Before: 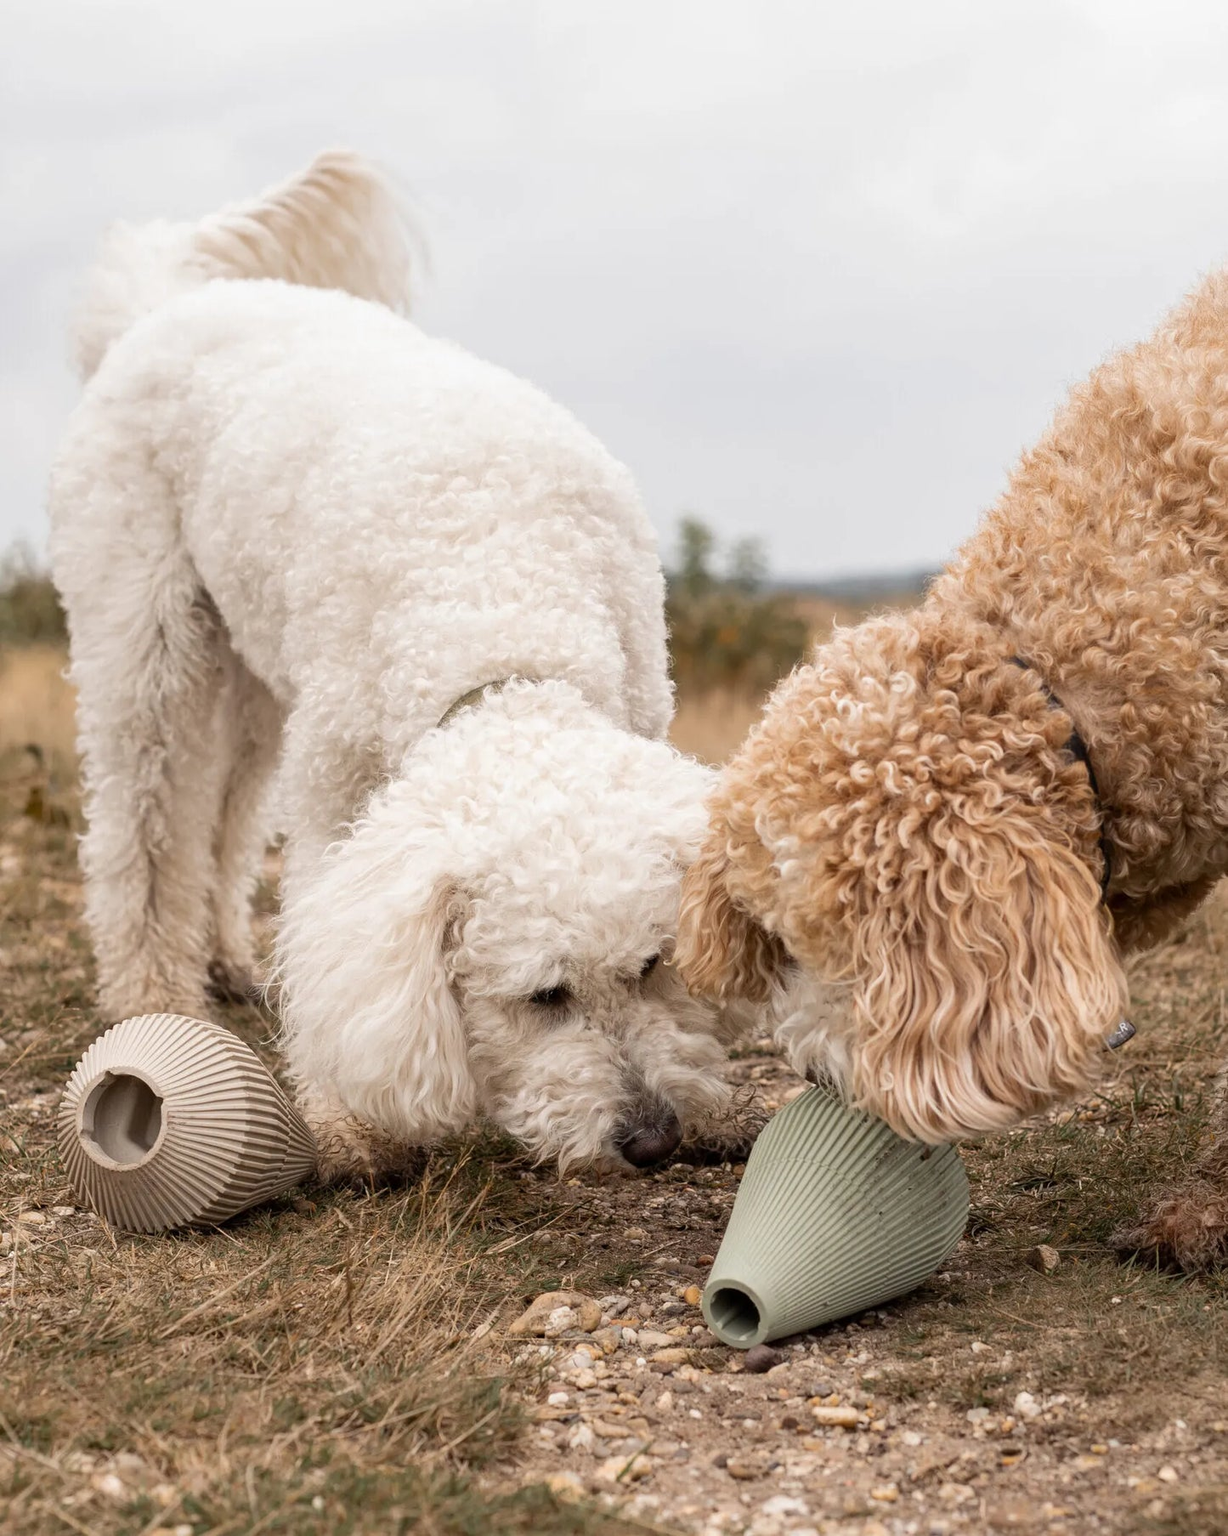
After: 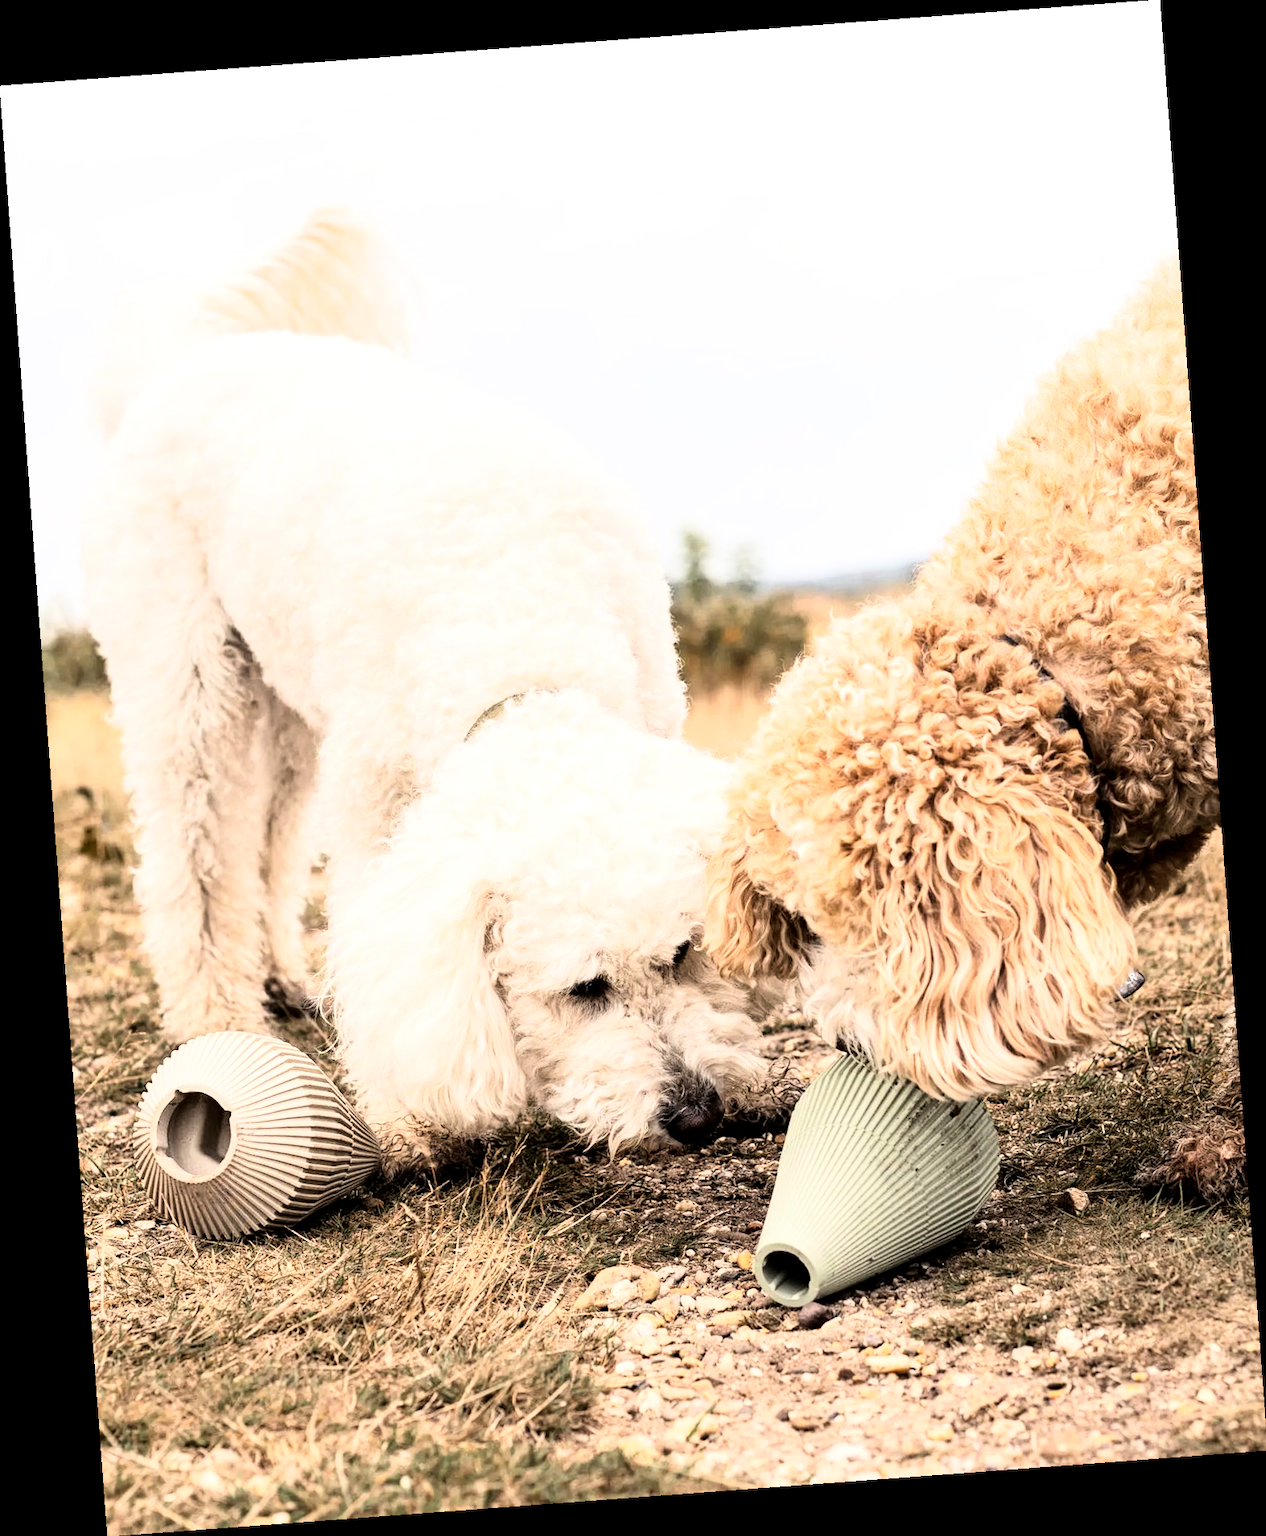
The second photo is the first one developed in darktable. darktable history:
local contrast: highlights 100%, shadows 100%, detail 120%, midtone range 0.2
exposure: exposure -0.041 EV, compensate highlight preservation false
rgb curve: curves: ch0 [(0, 0) (0.21, 0.15) (0.24, 0.21) (0.5, 0.75) (0.75, 0.96) (0.89, 0.99) (1, 1)]; ch1 [(0, 0.02) (0.21, 0.13) (0.25, 0.2) (0.5, 0.67) (0.75, 0.9) (0.89, 0.97) (1, 1)]; ch2 [(0, 0.02) (0.21, 0.13) (0.25, 0.2) (0.5, 0.67) (0.75, 0.9) (0.89, 0.97) (1, 1)], compensate middle gray true
rotate and perspective: rotation -4.25°, automatic cropping off
